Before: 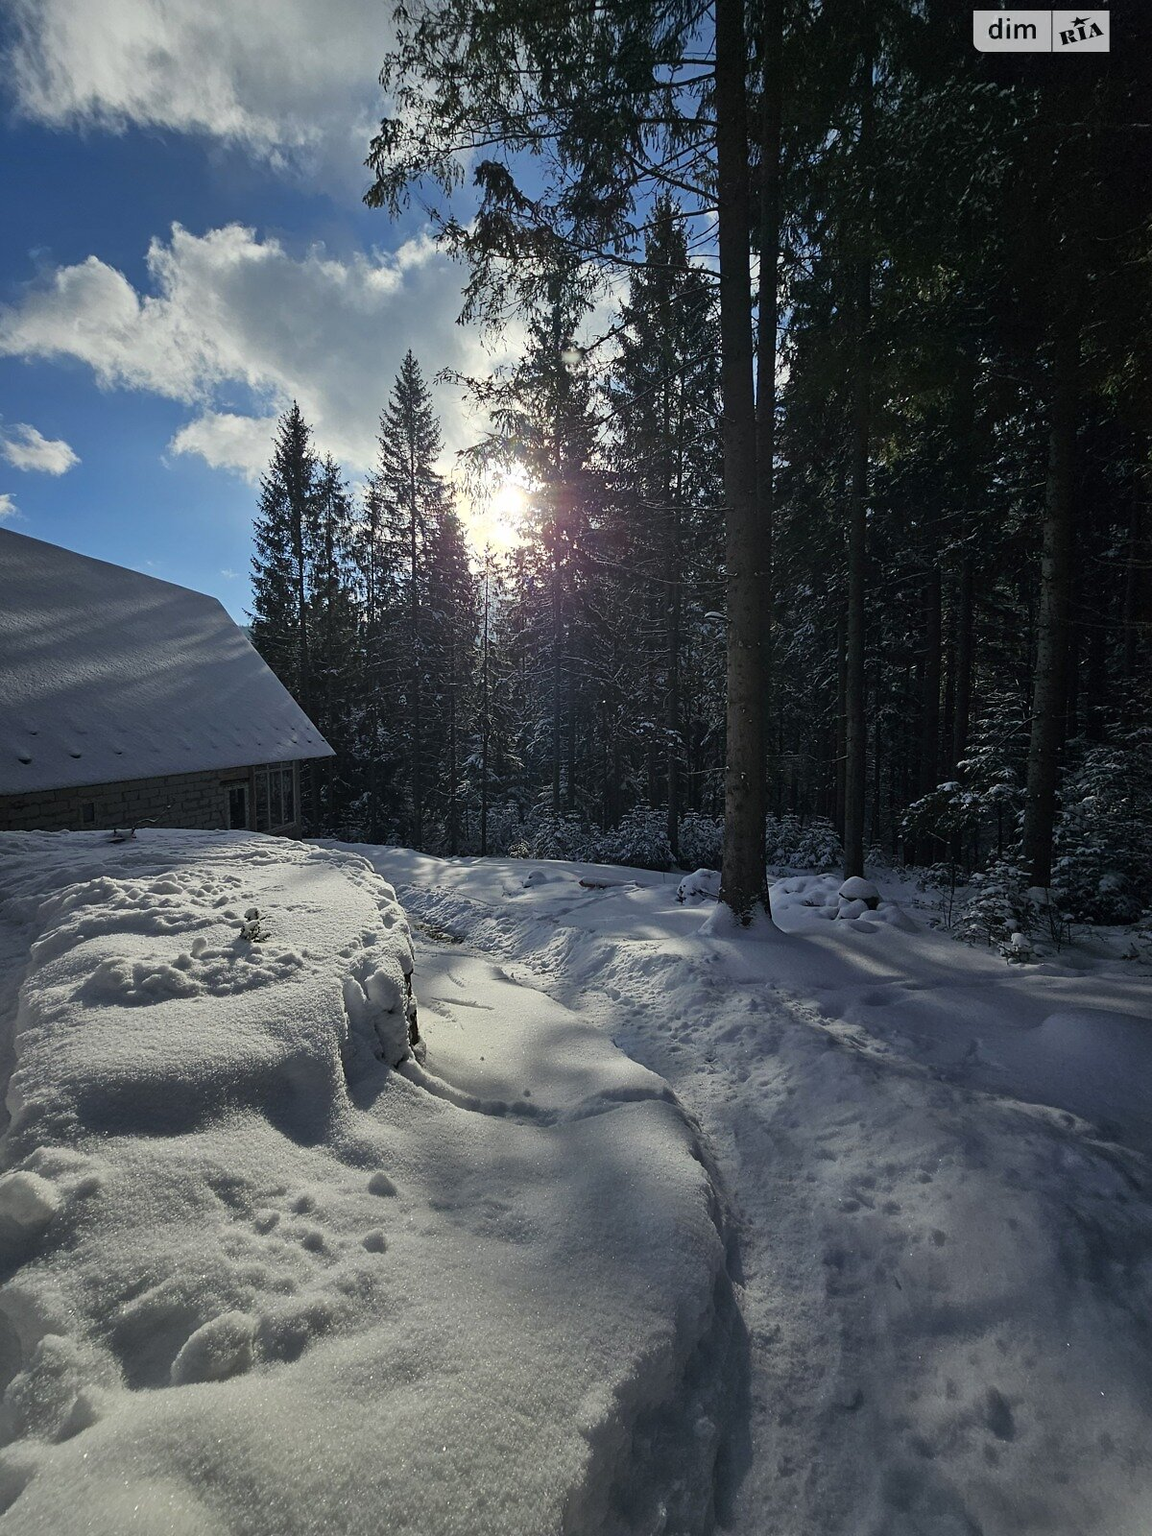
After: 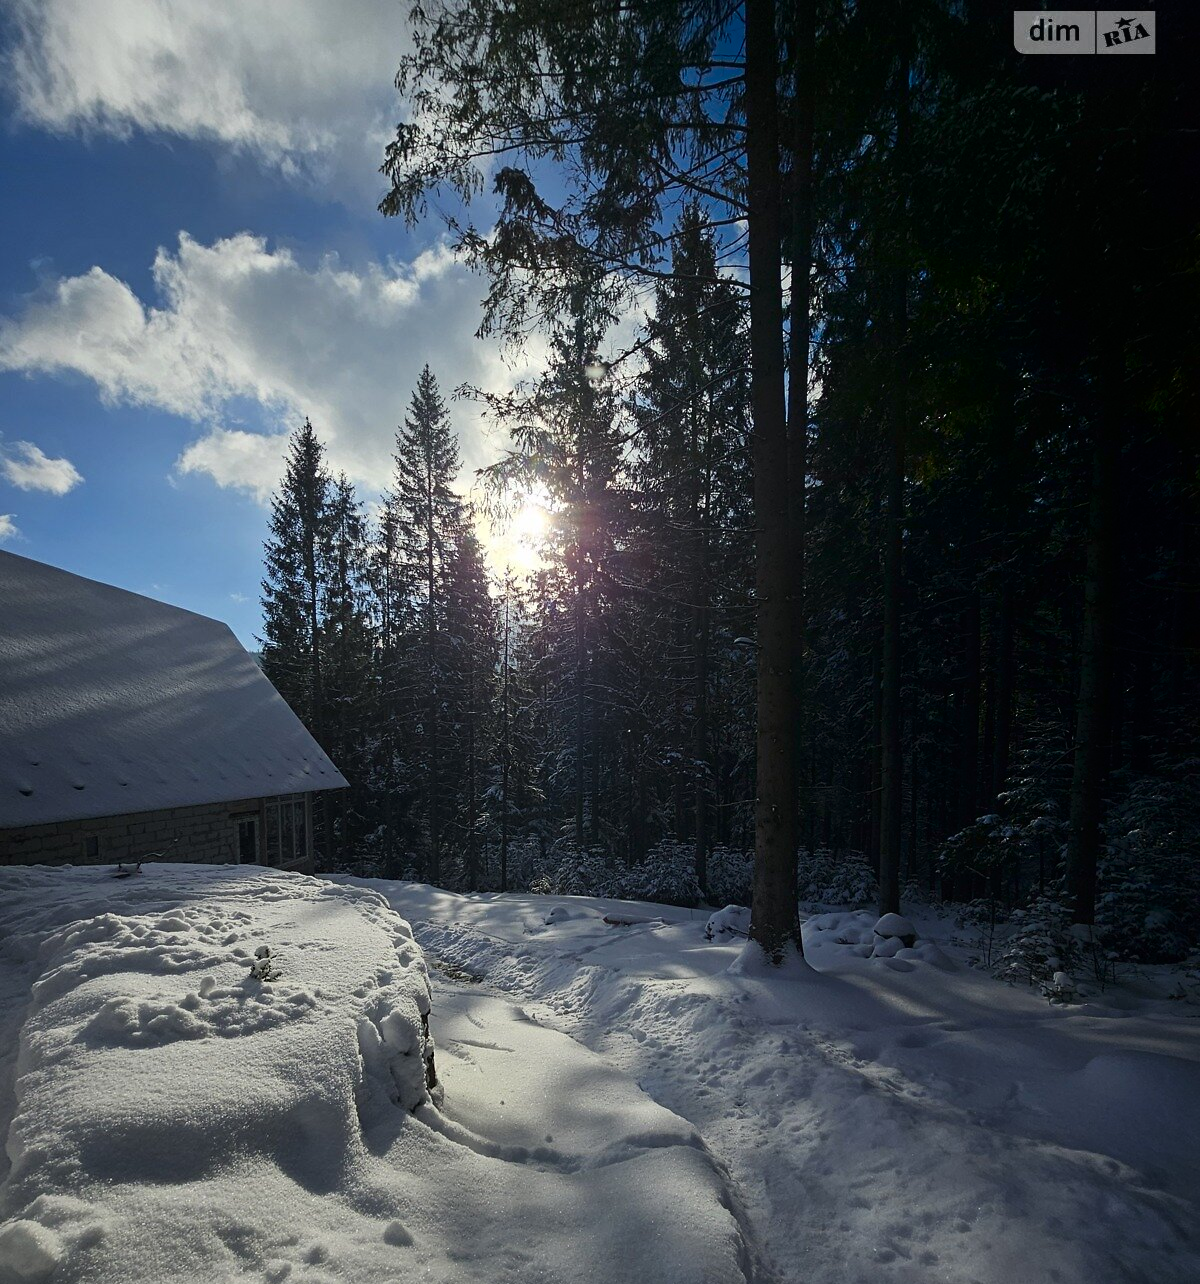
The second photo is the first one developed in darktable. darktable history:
shadows and highlights: shadows -54.81, highlights 87.77, soften with gaussian
crop: bottom 19.688%
